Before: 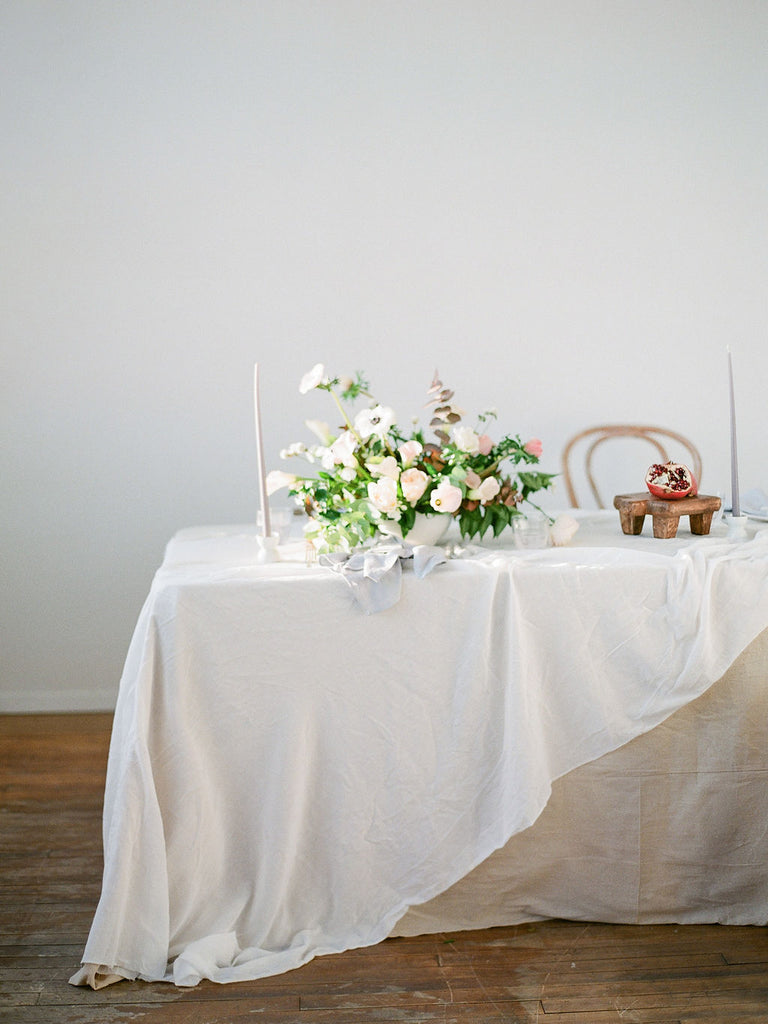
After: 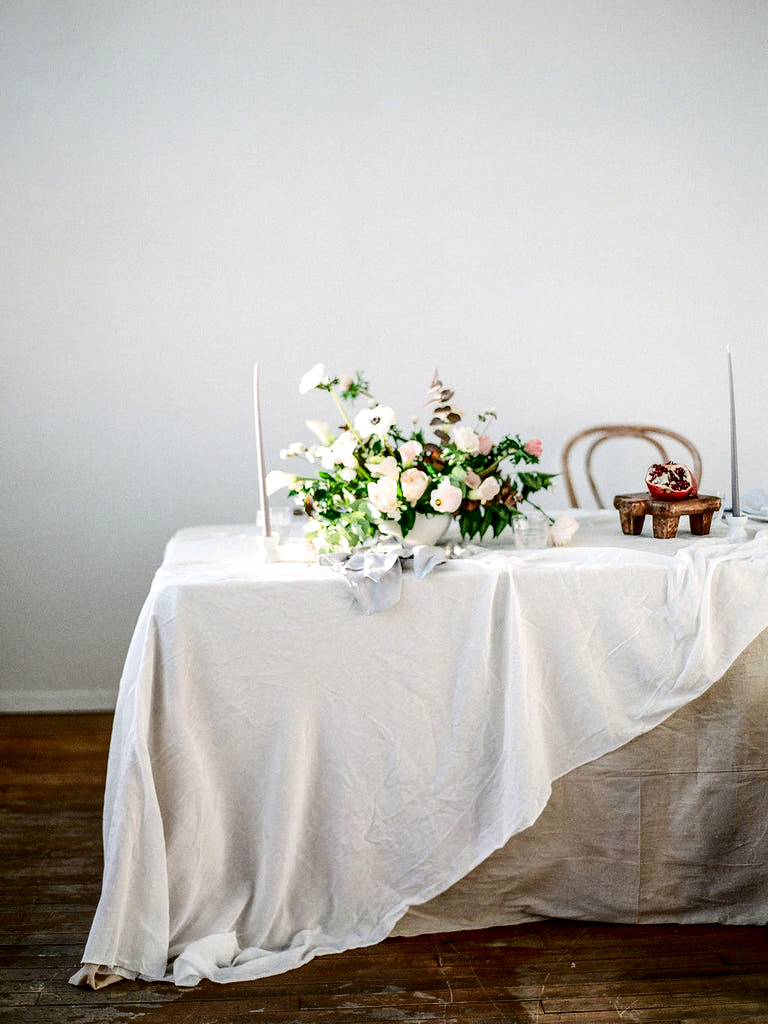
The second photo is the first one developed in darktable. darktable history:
local contrast: detail 152%
contrast brightness saturation: contrast 0.241, brightness -0.237, saturation 0.148
